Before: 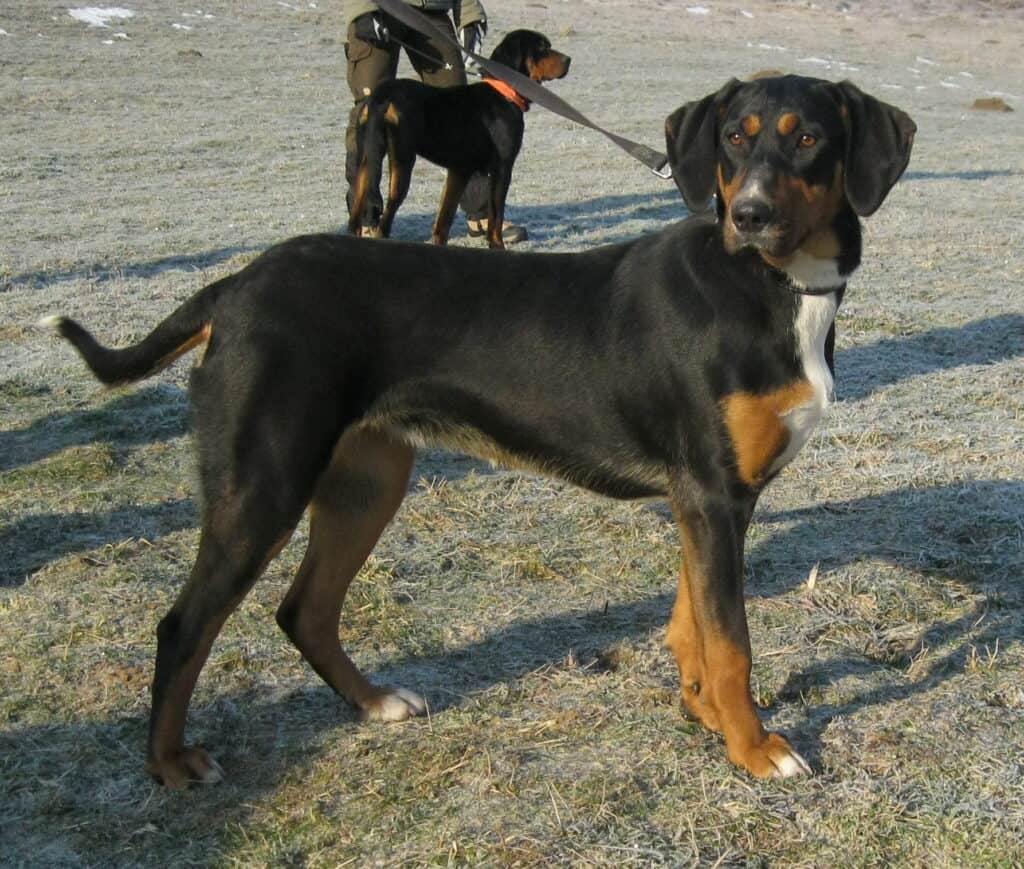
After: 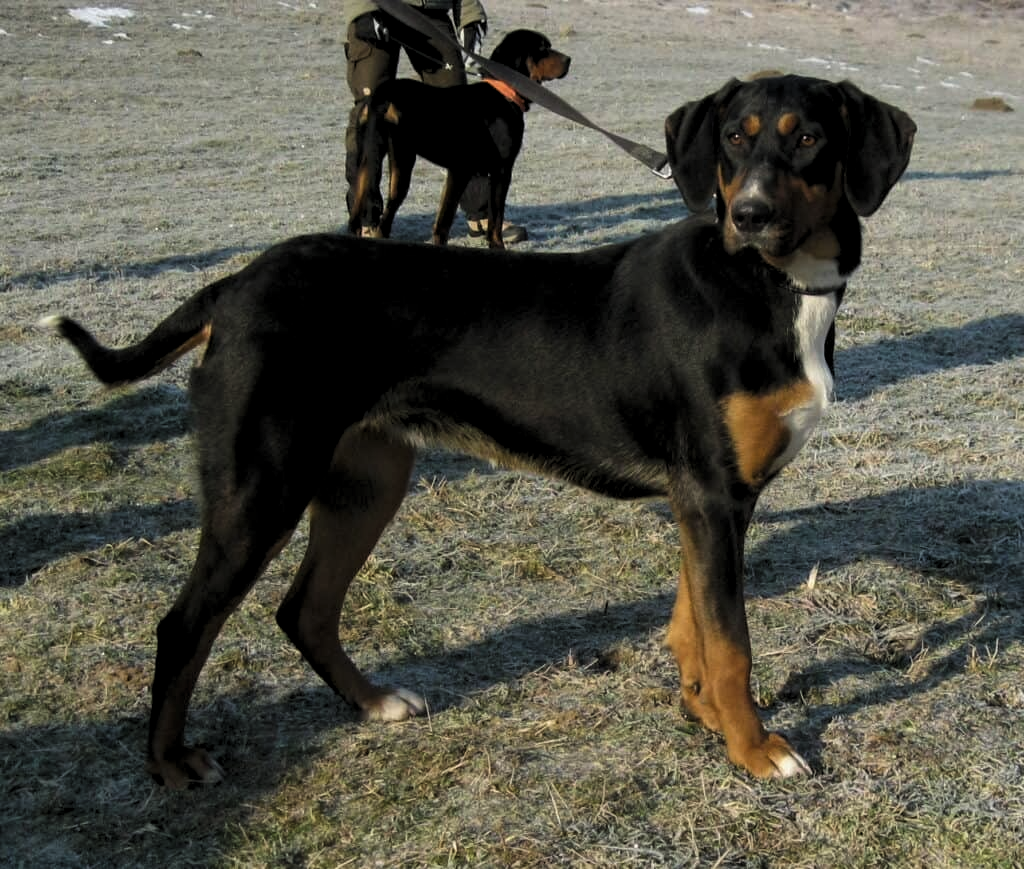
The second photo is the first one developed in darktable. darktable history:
levels: levels [0.116, 0.574, 1]
velvia: strength 9.25%
